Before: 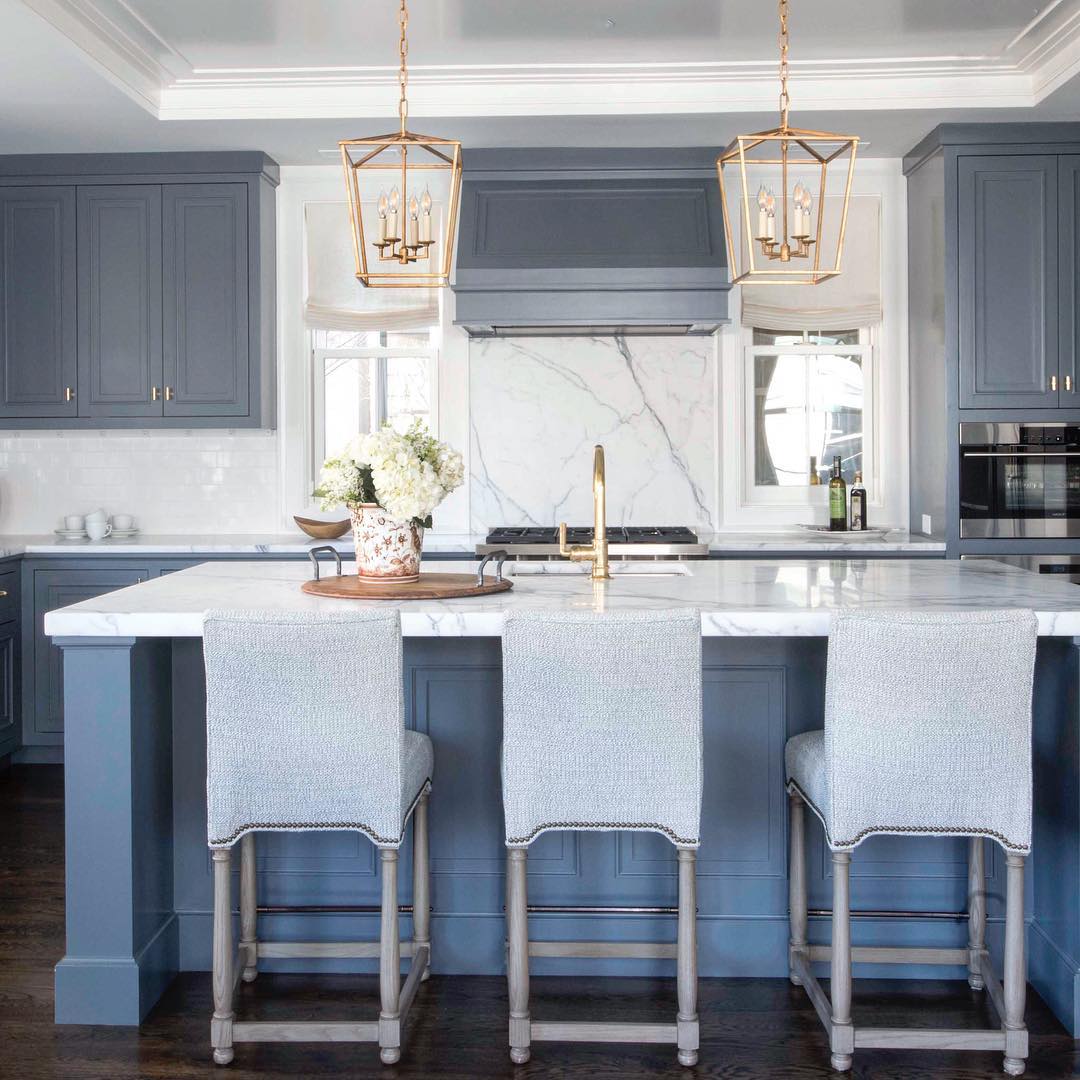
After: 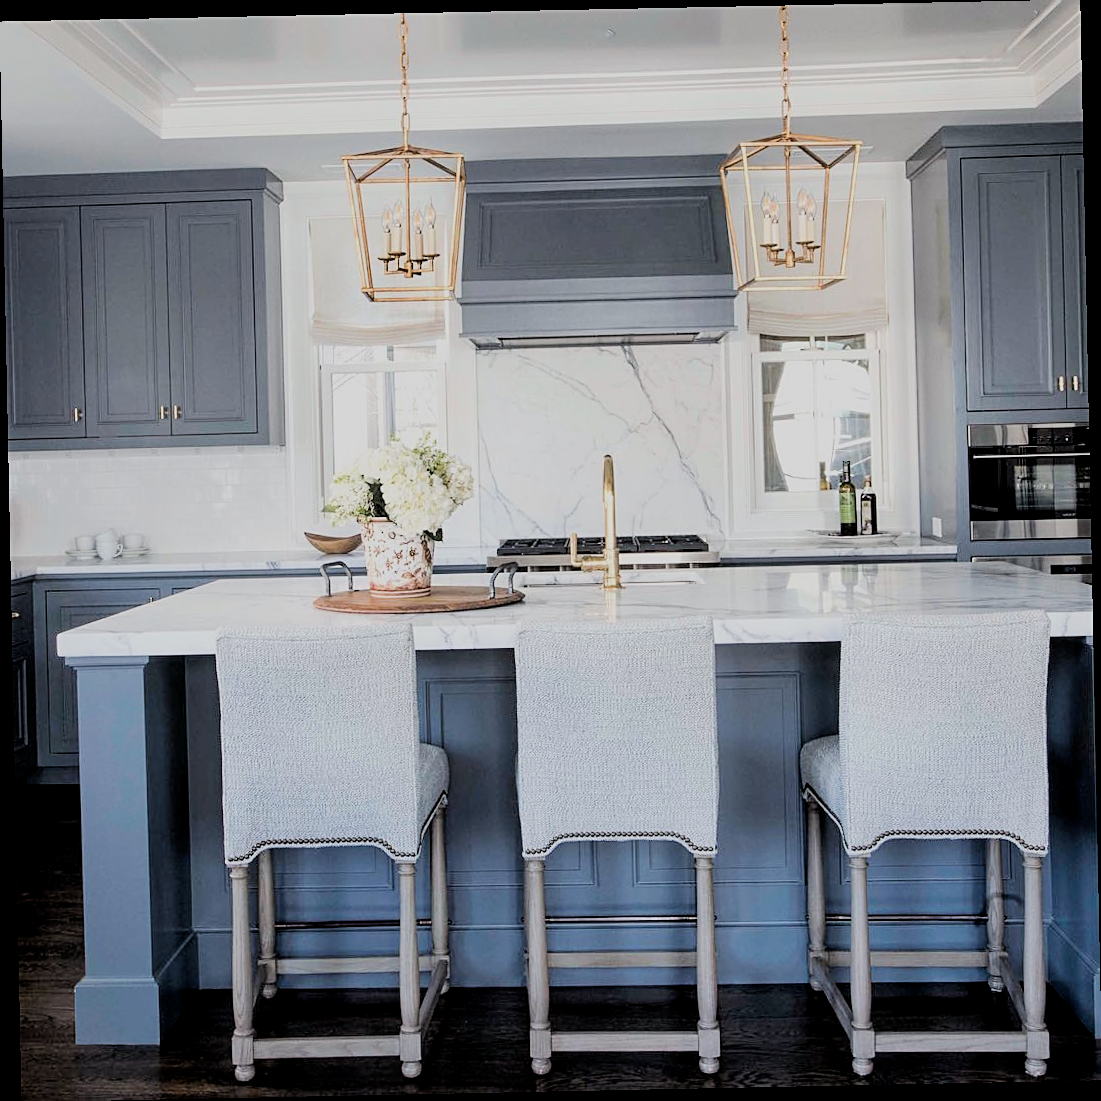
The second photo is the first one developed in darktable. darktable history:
filmic rgb: black relative exposure -4.14 EV, white relative exposure 5.1 EV, hardness 2.11, contrast 1.165
local contrast: mode bilateral grid, contrast 100, coarseness 100, detail 108%, midtone range 0.2
rotate and perspective: rotation -1.17°, automatic cropping off
sharpen: on, module defaults
